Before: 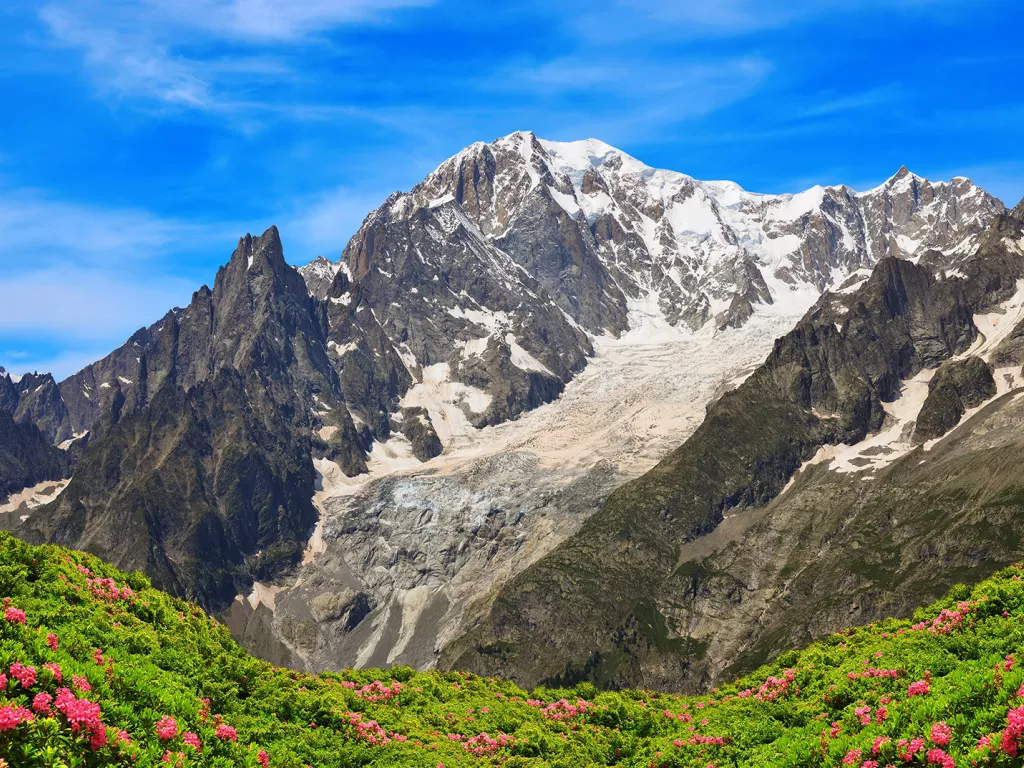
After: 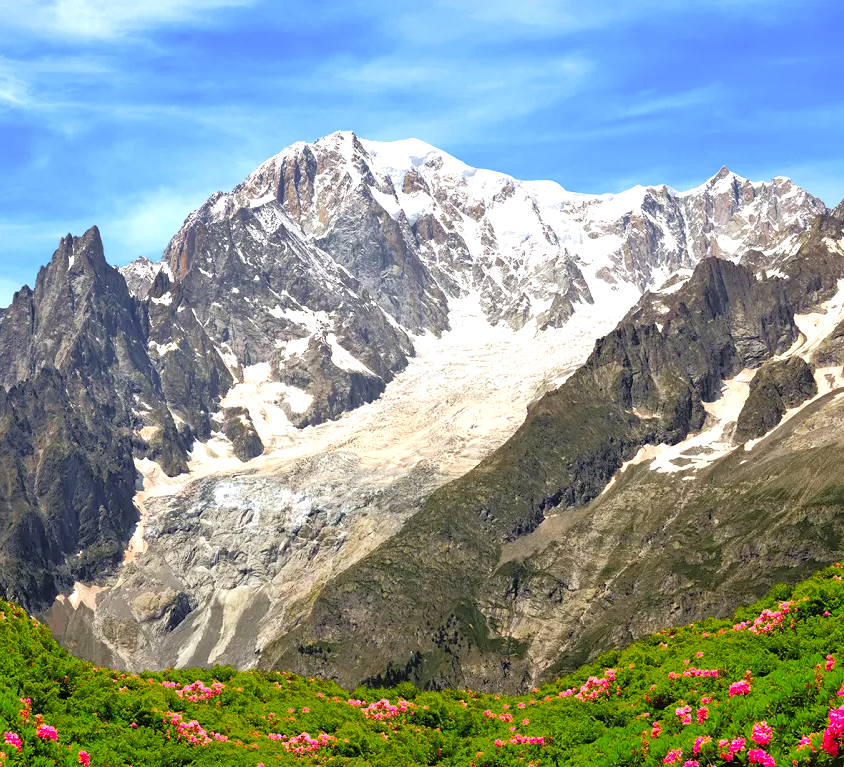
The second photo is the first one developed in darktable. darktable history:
crop: left 17.575%, bottom 0.041%
tone equalizer: -8 EV -1.81 EV, -7 EV -1.17 EV, -6 EV -1.63 EV, edges refinement/feathering 500, mask exposure compensation -1.57 EV, preserve details no
color zones: curves: ch0 [(0, 0.48) (0.209, 0.398) (0.305, 0.332) (0.429, 0.493) (0.571, 0.5) (0.714, 0.5) (0.857, 0.5) (1, 0.48)]; ch1 [(0, 0.633) (0.143, 0.586) (0.286, 0.489) (0.429, 0.448) (0.571, 0.31) (0.714, 0.335) (0.857, 0.492) (1, 0.633)]; ch2 [(0, 0.448) (0.143, 0.498) (0.286, 0.5) (0.429, 0.5) (0.571, 0.5) (0.714, 0.5) (0.857, 0.5) (1, 0.448)]
exposure: exposure 0.941 EV, compensate highlight preservation false
